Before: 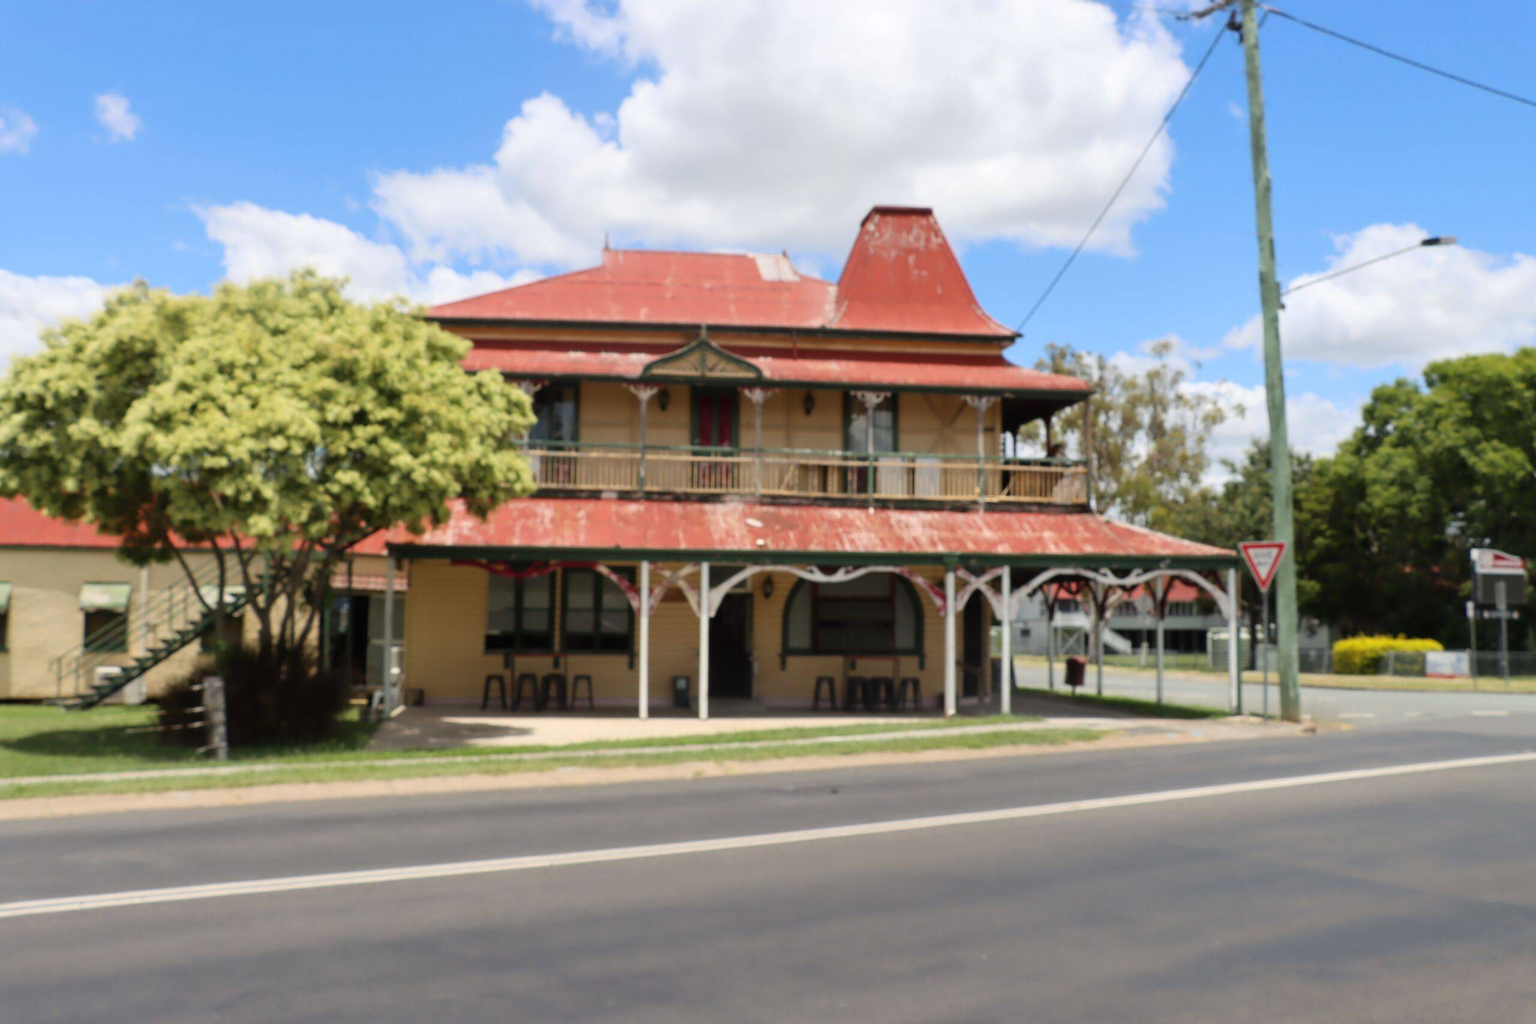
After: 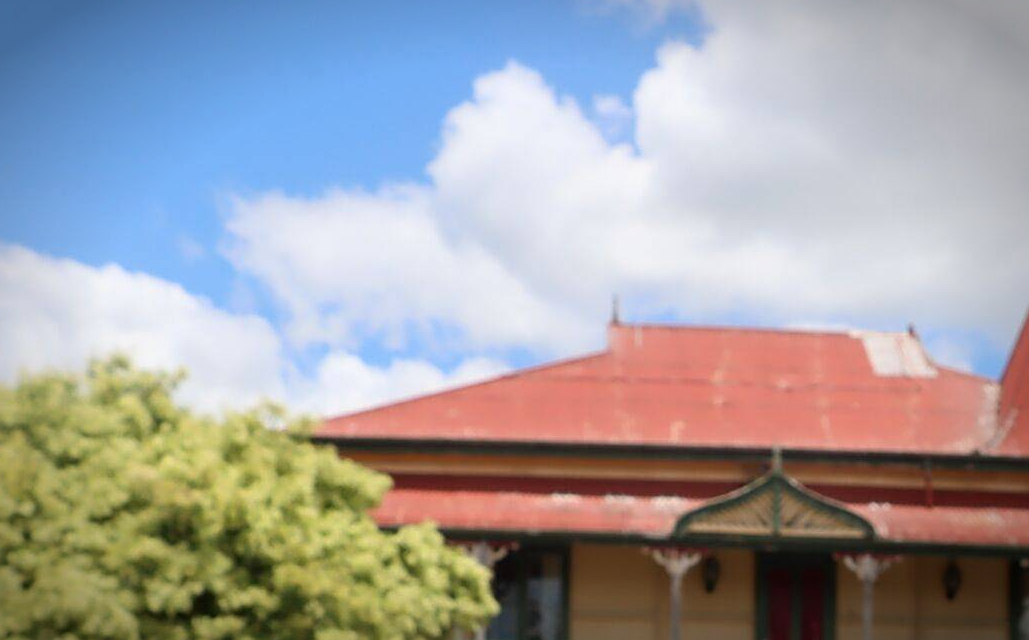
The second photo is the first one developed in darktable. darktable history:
crop: left 15.506%, top 5.42%, right 44.286%, bottom 57.032%
vignetting: brightness -0.637, saturation -0.01, automatic ratio true
sharpen: on, module defaults
